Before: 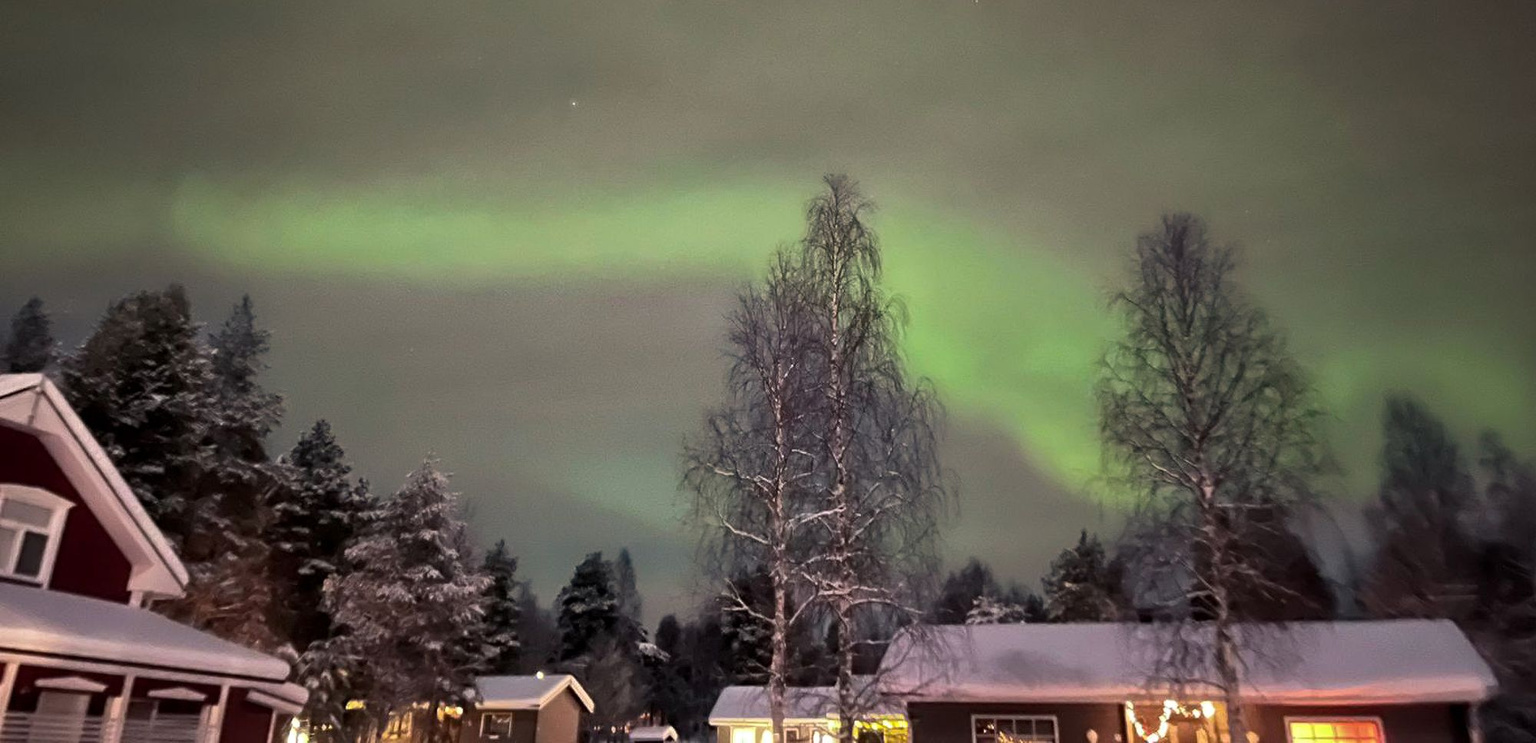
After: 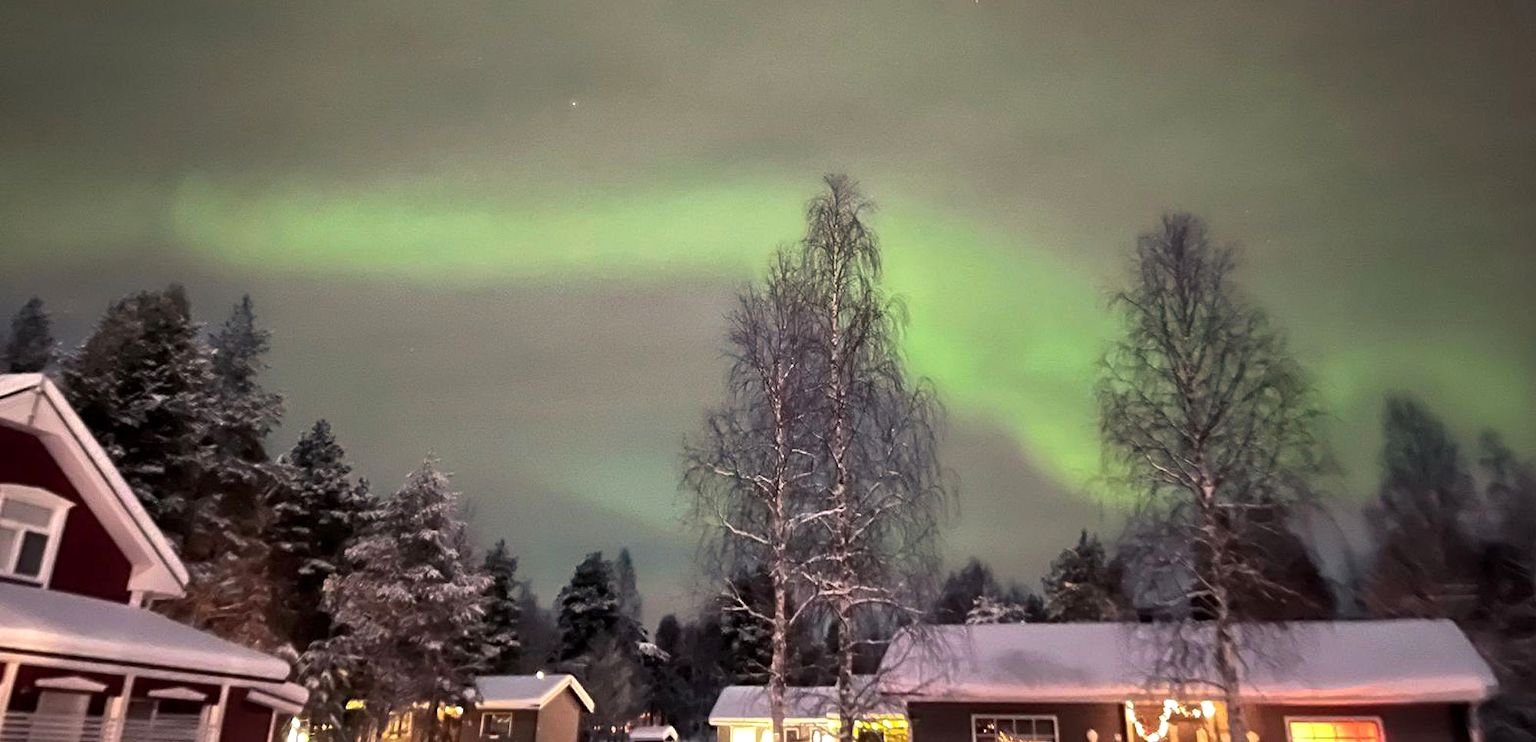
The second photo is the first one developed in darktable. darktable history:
exposure: exposure 0.403 EV, compensate highlight preservation false
